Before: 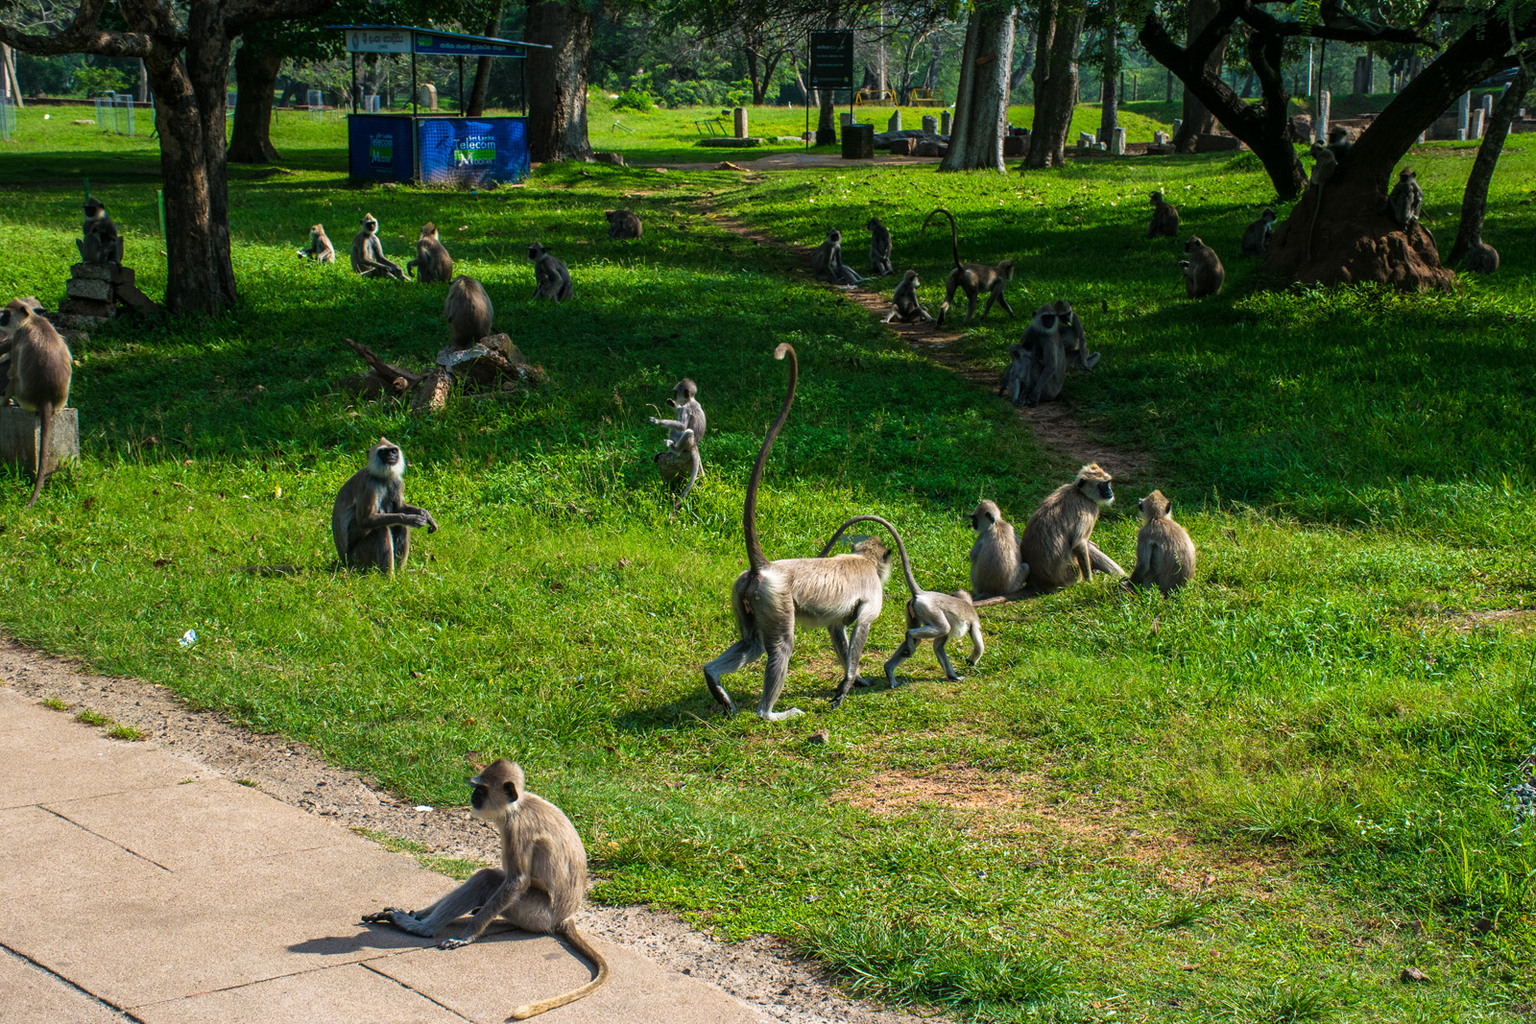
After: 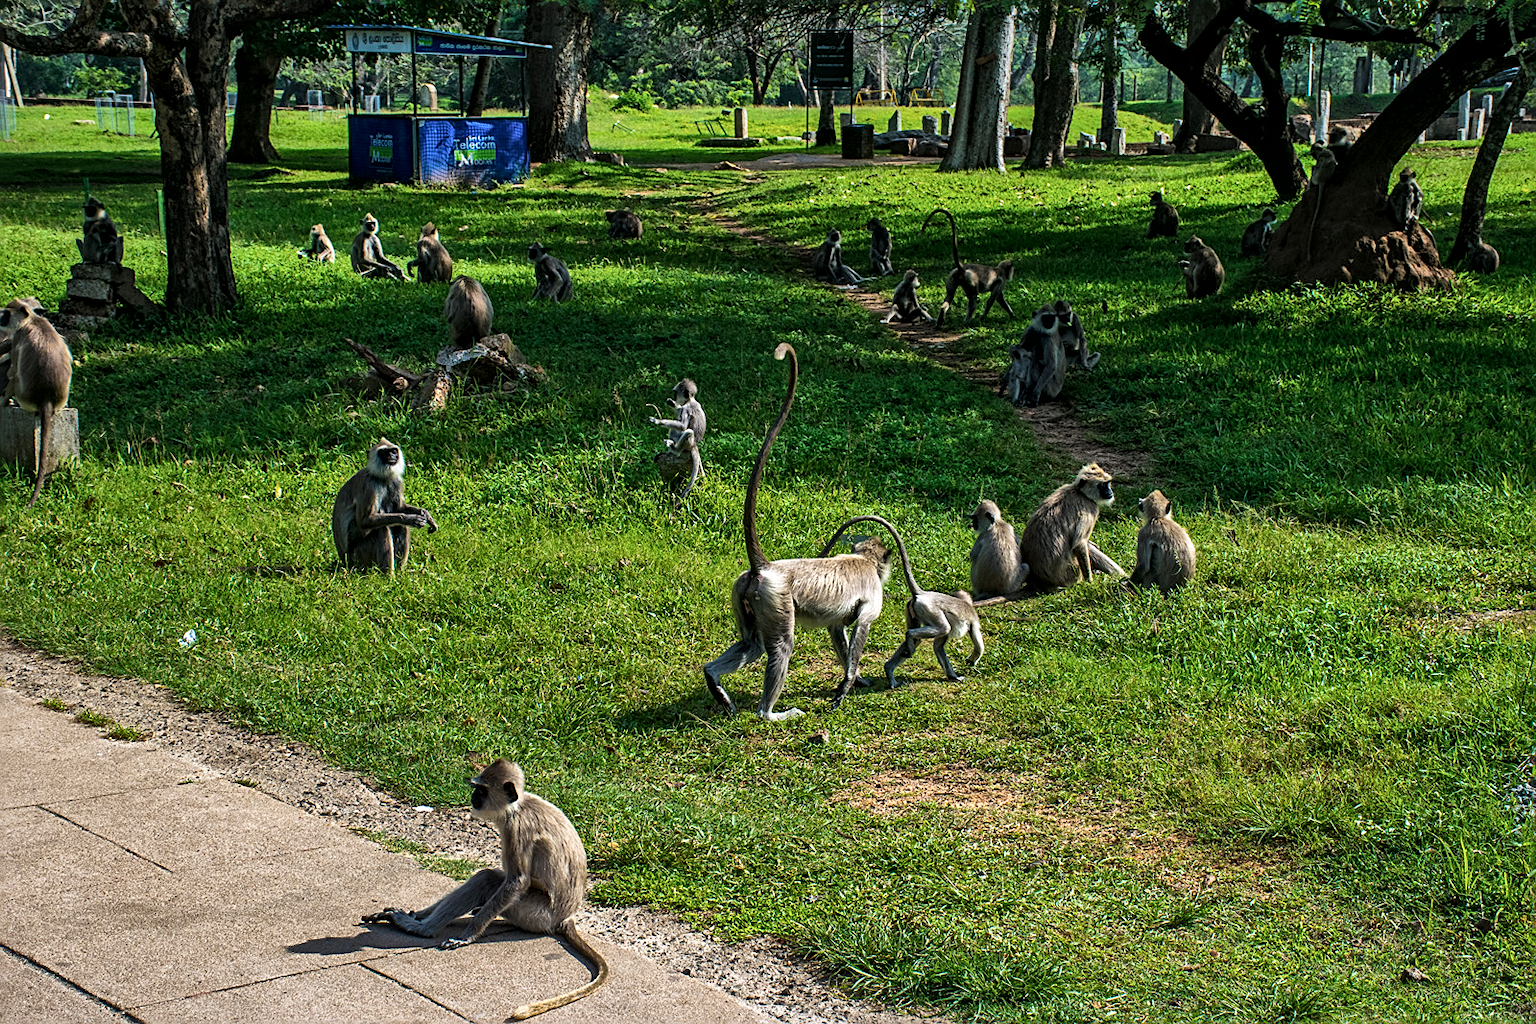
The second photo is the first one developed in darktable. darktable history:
tone equalizer: on, module defaults
sharpen: on, module defaults
contrast brightness saturation: saturation -0.05
local contrast: mode bilateral grid, contrast 20, coarseness 20, detail 150%, midtone range 0.2
shadows and highlights: low approximation 0.01, soften with gaussian
tone curve: curves: ch0 [(0, 0) (0.405, 0.351) (1, 1)]
white balance: red 0.988, blue 1.017
